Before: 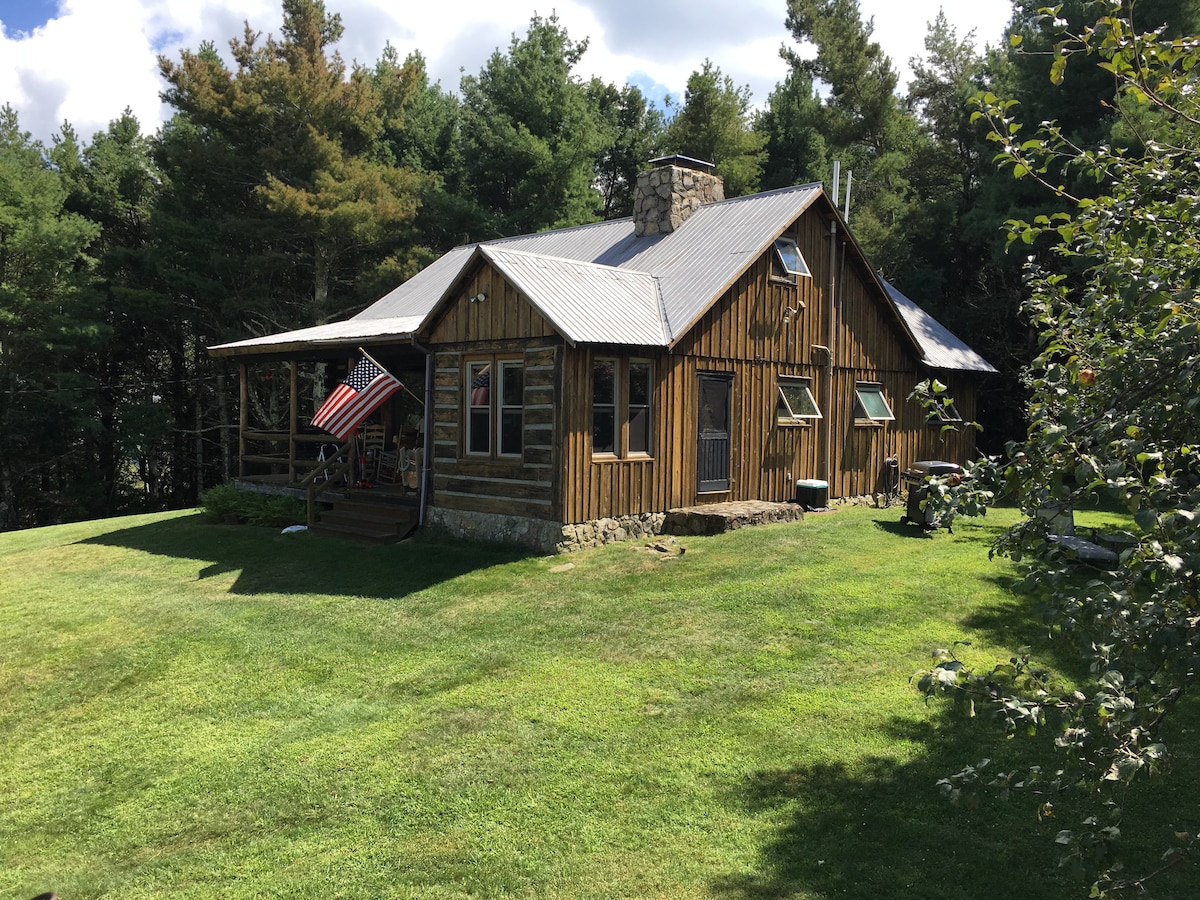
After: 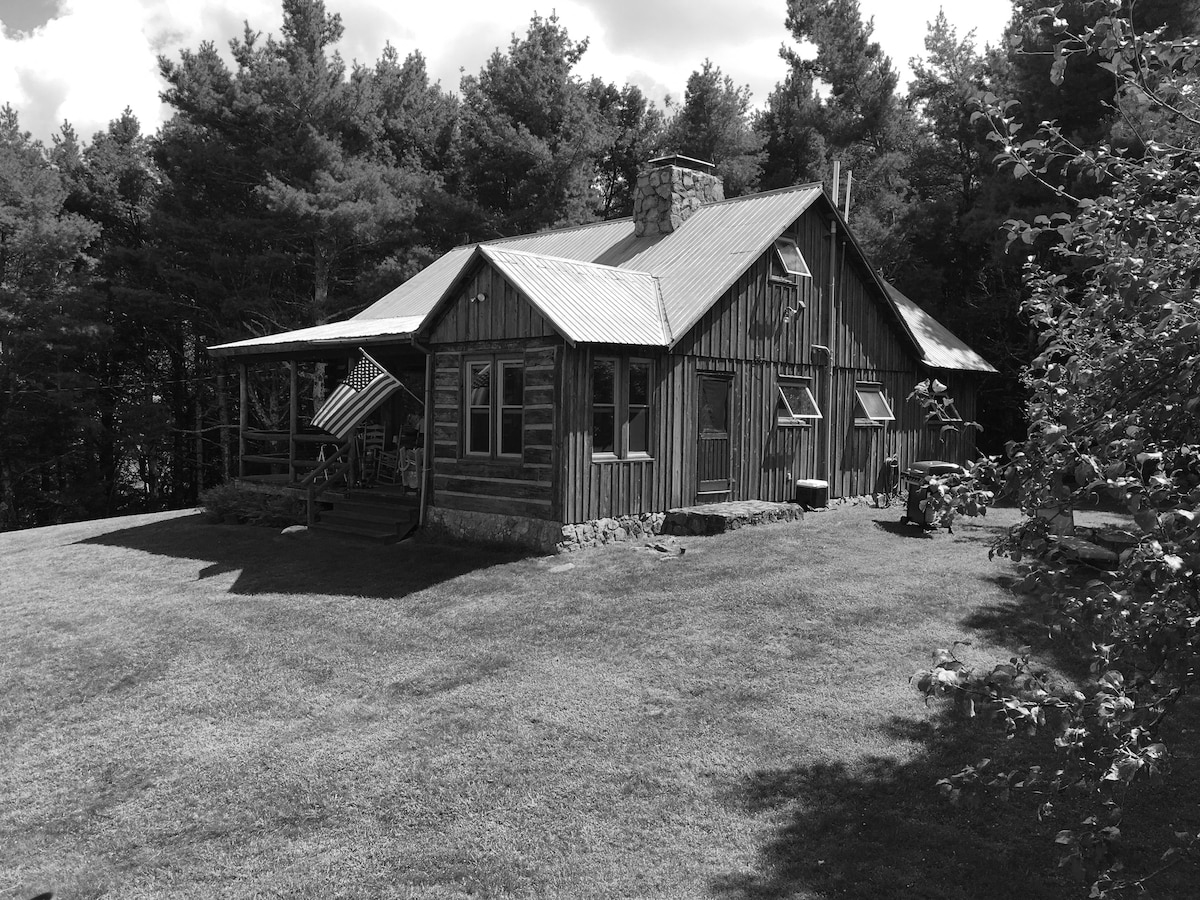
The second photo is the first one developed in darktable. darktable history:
color calibration: output gray [0.21, 0.42, 0.37, 0], illuminant as shot in camera, x 0.369, y 0.376, temperature 4326.63 K, saturation algorithm version 1 (2020)
